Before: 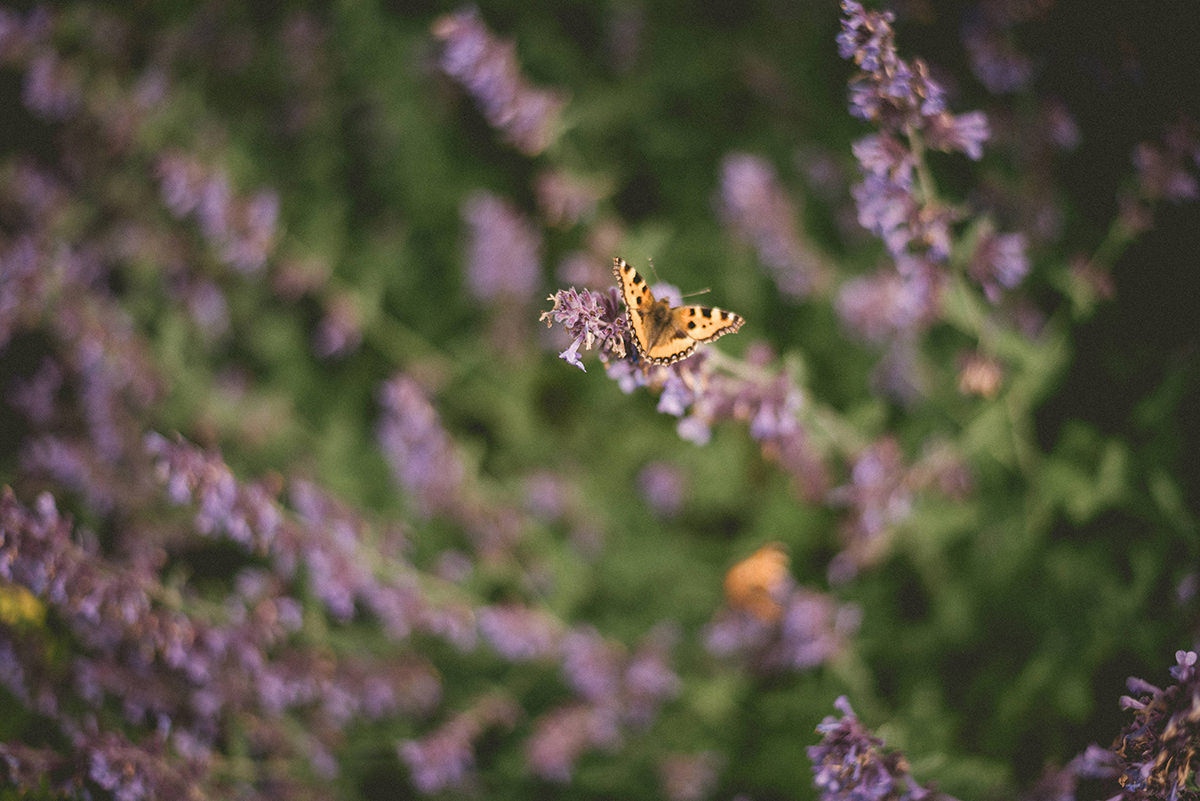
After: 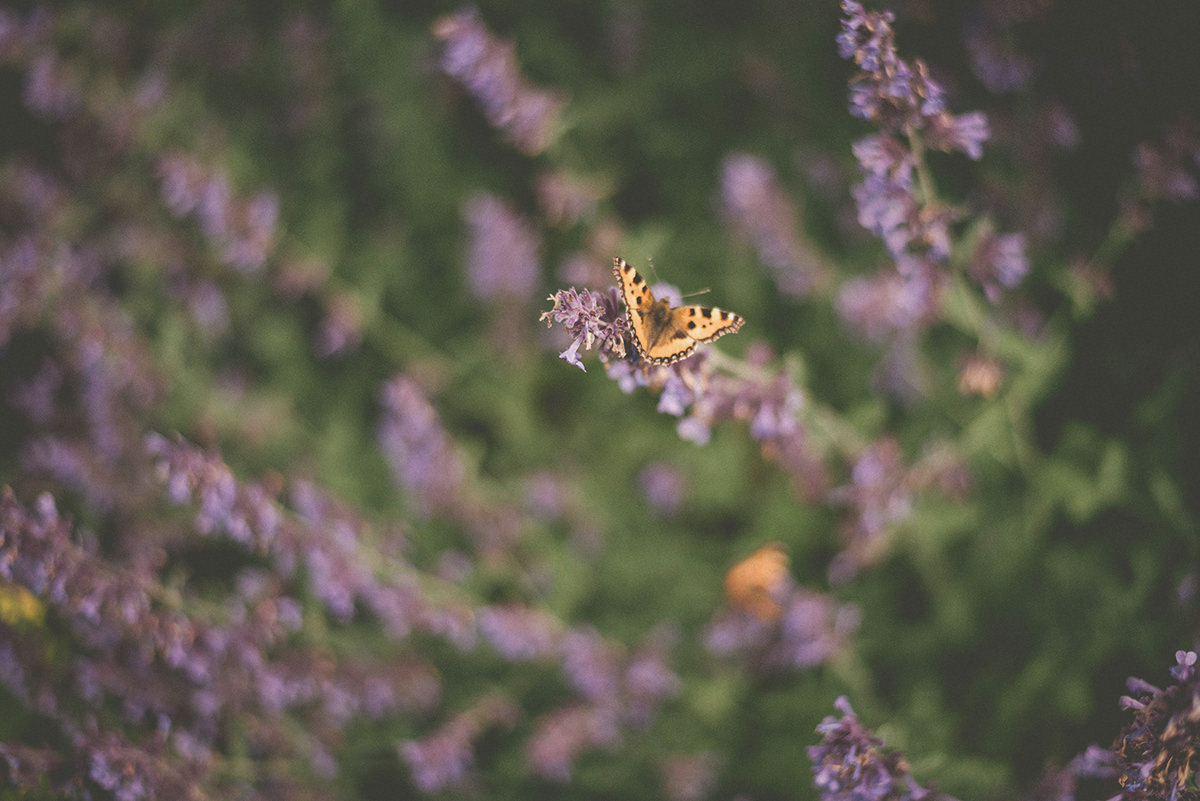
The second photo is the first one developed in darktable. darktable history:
exposure: black level correction -0.026, exposure -0.119 EV, compensate highlight preservation false
